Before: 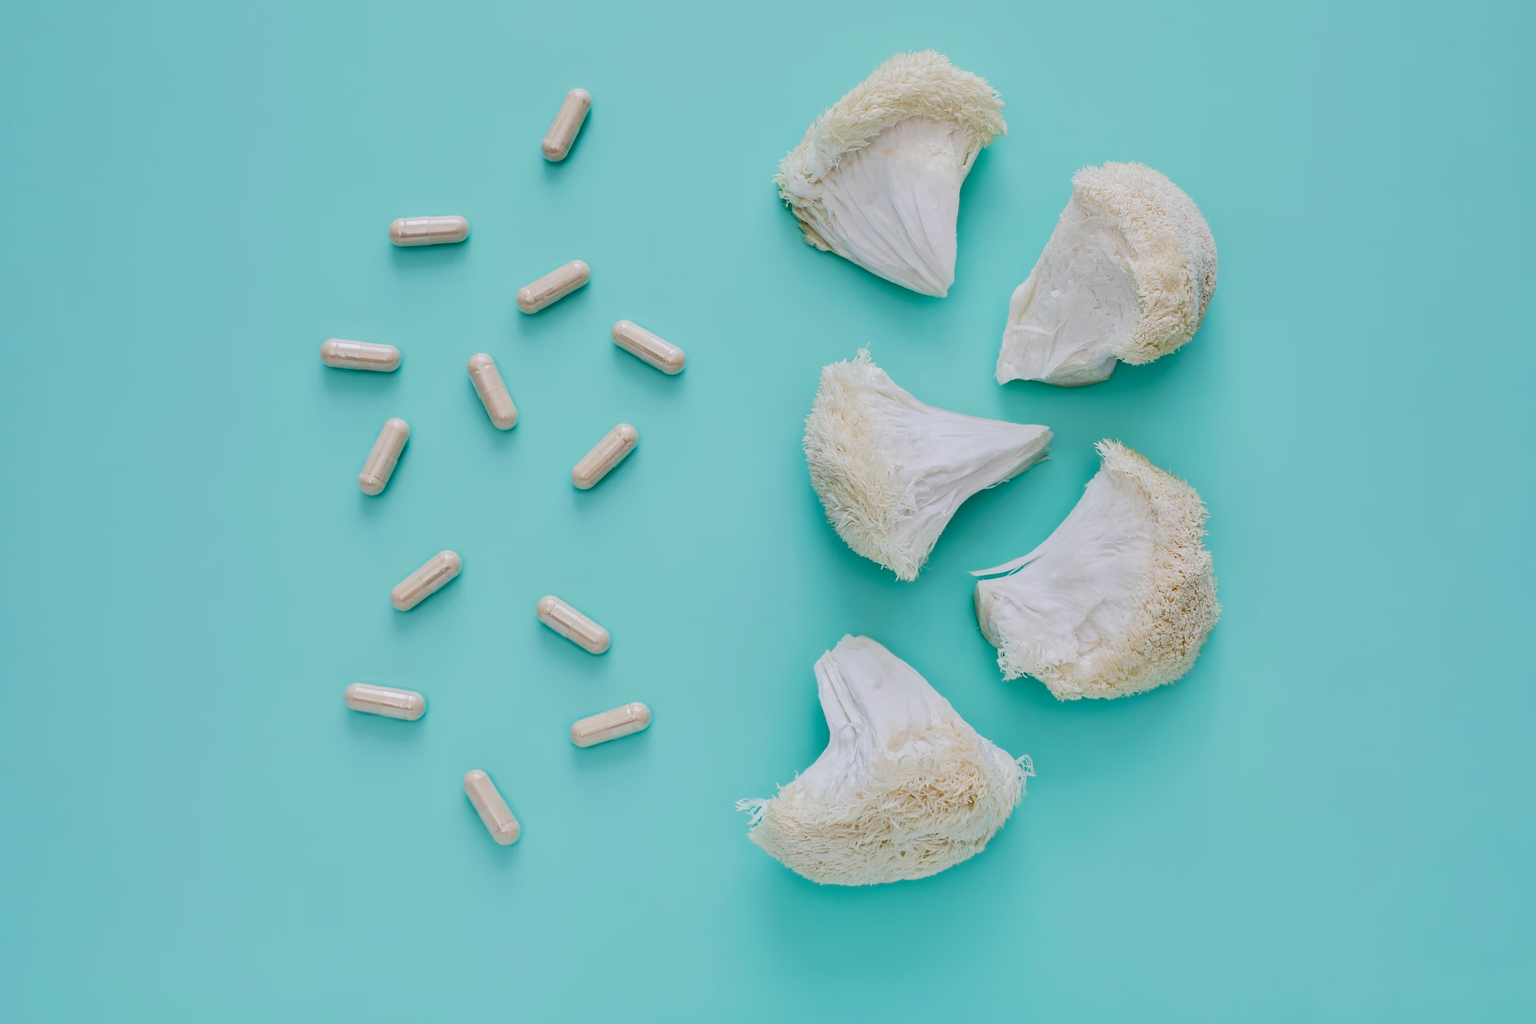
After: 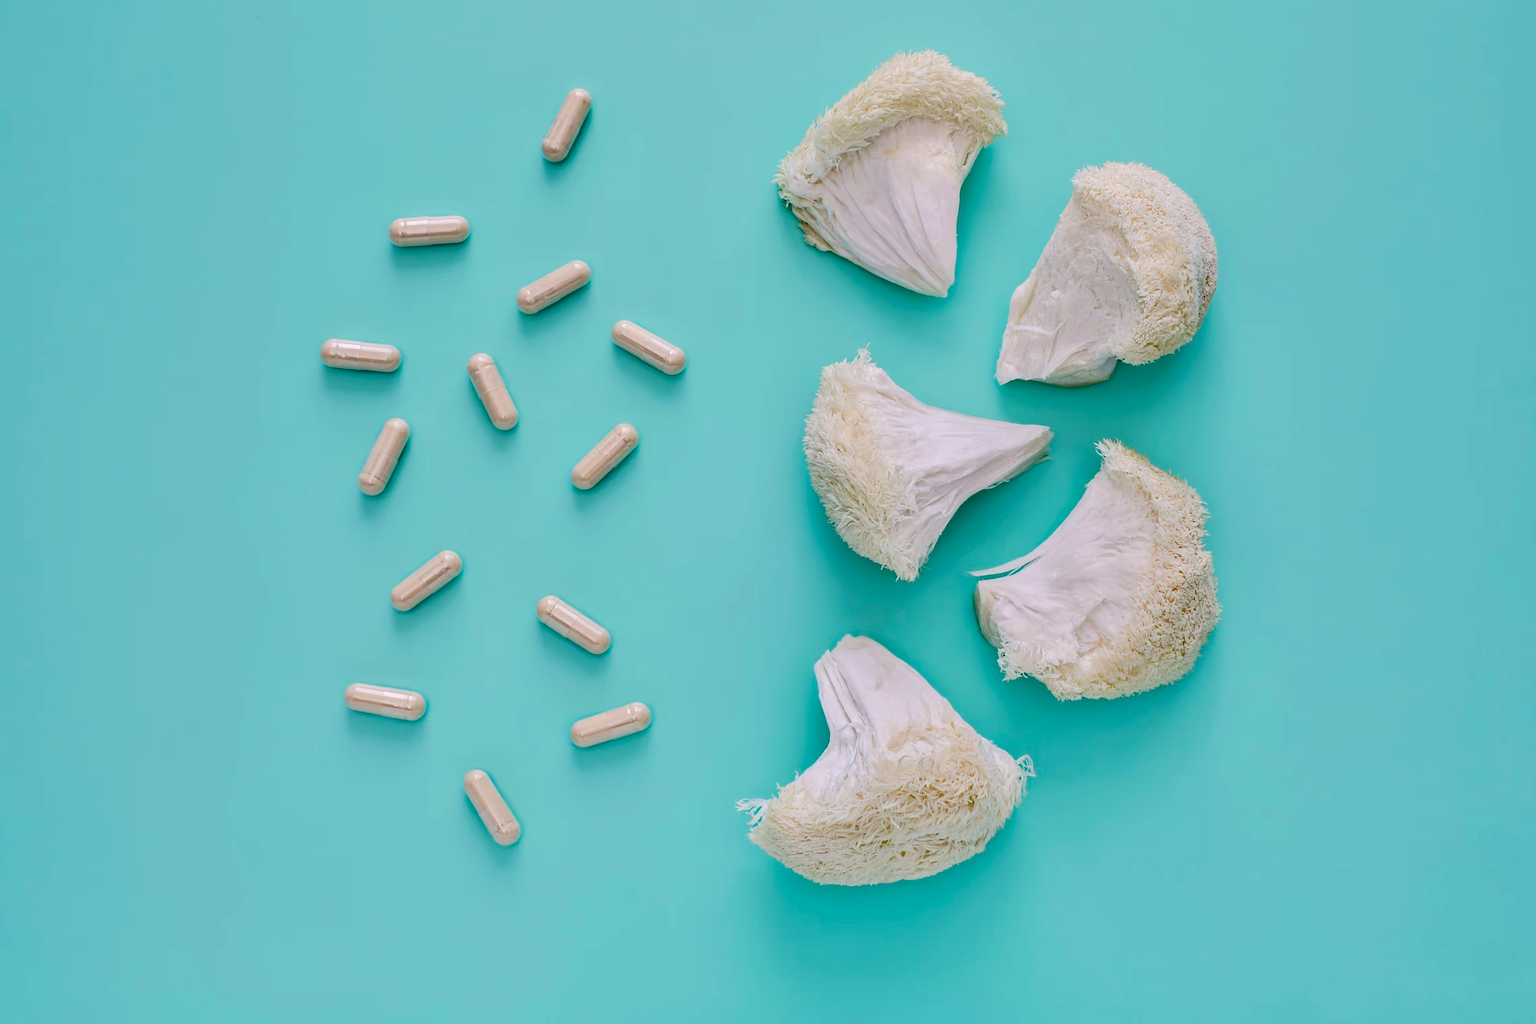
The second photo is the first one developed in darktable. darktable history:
color balance: mode lift, gamma, gain (sRGB), lift [1, 1, 1.022, 1.026]
haze removal: strength 0.29, distance 0.25, compatibility mode true, adaptive false
white balance: red 1, blue 1
